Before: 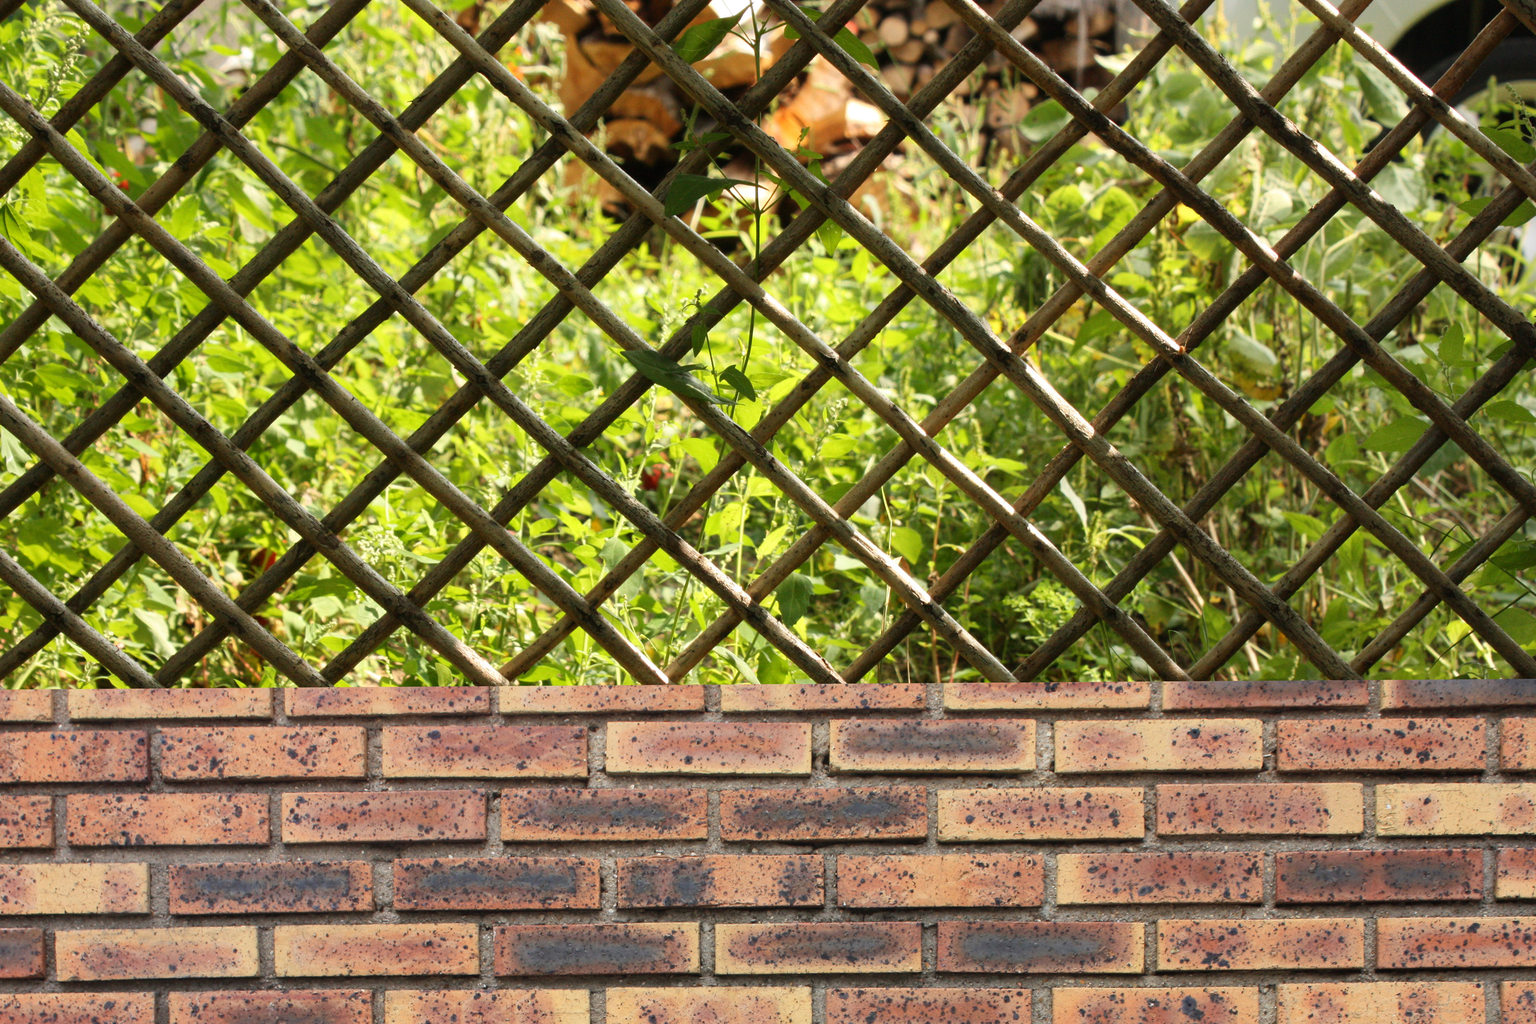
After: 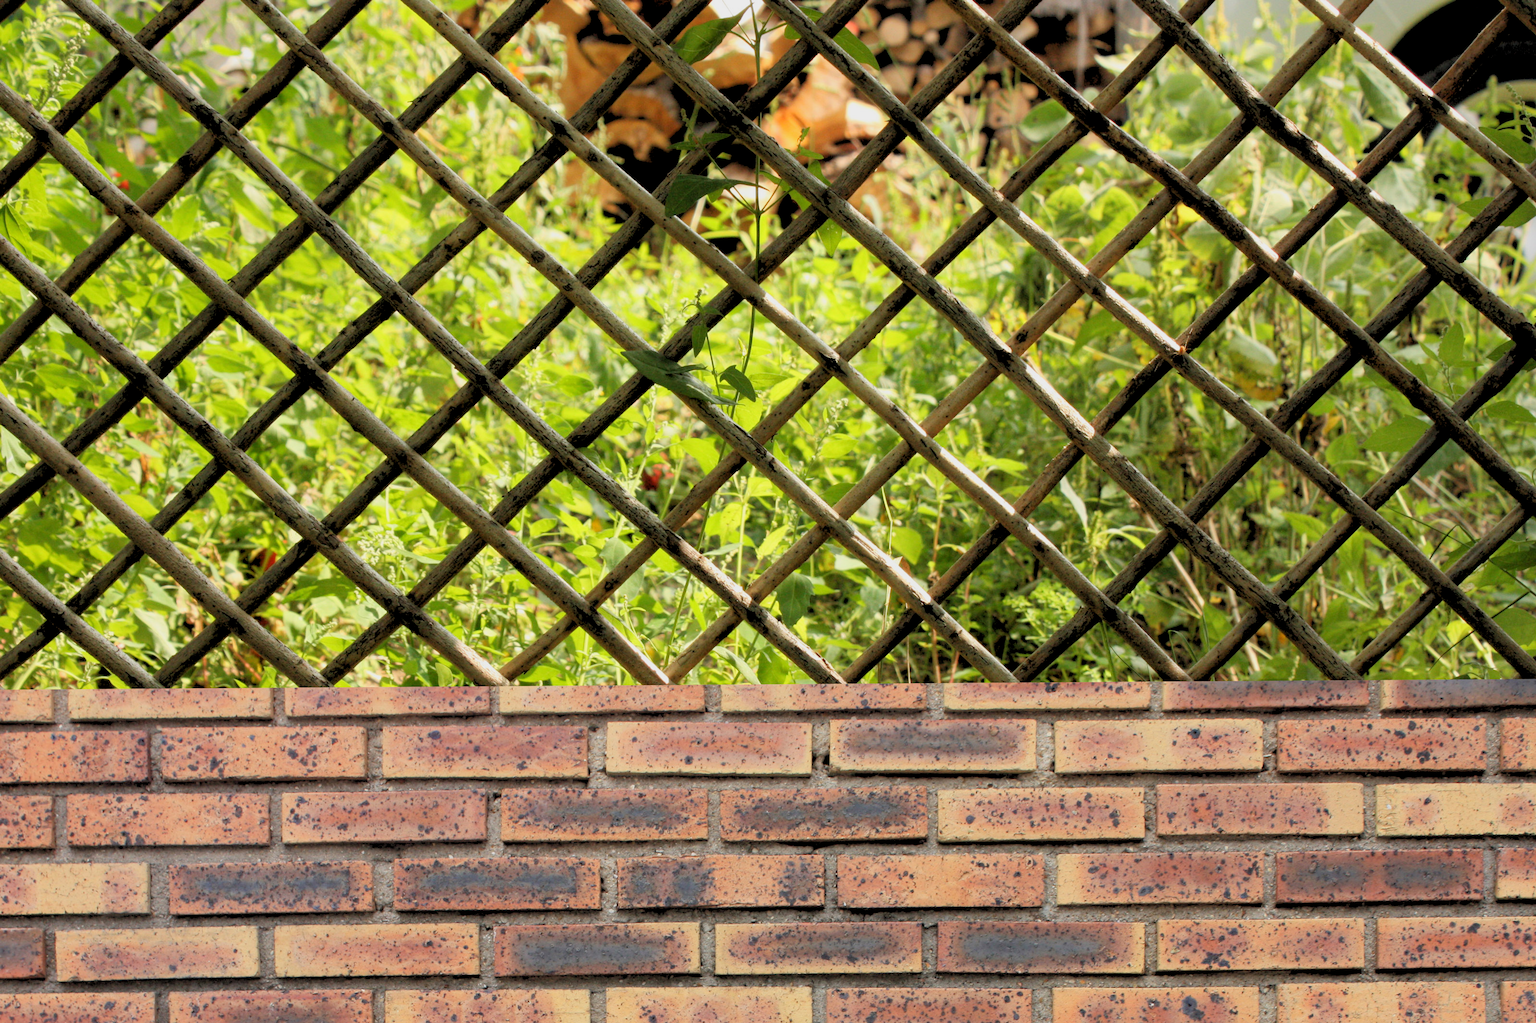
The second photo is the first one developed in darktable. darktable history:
color balance: mode lift, gamma, gain (sRGB)
rgb levels: preserve colors sum RGB, levels [[0.038, 0.433, 0.934], [0, 0.5, 1], [0, 0.5, 1]]
